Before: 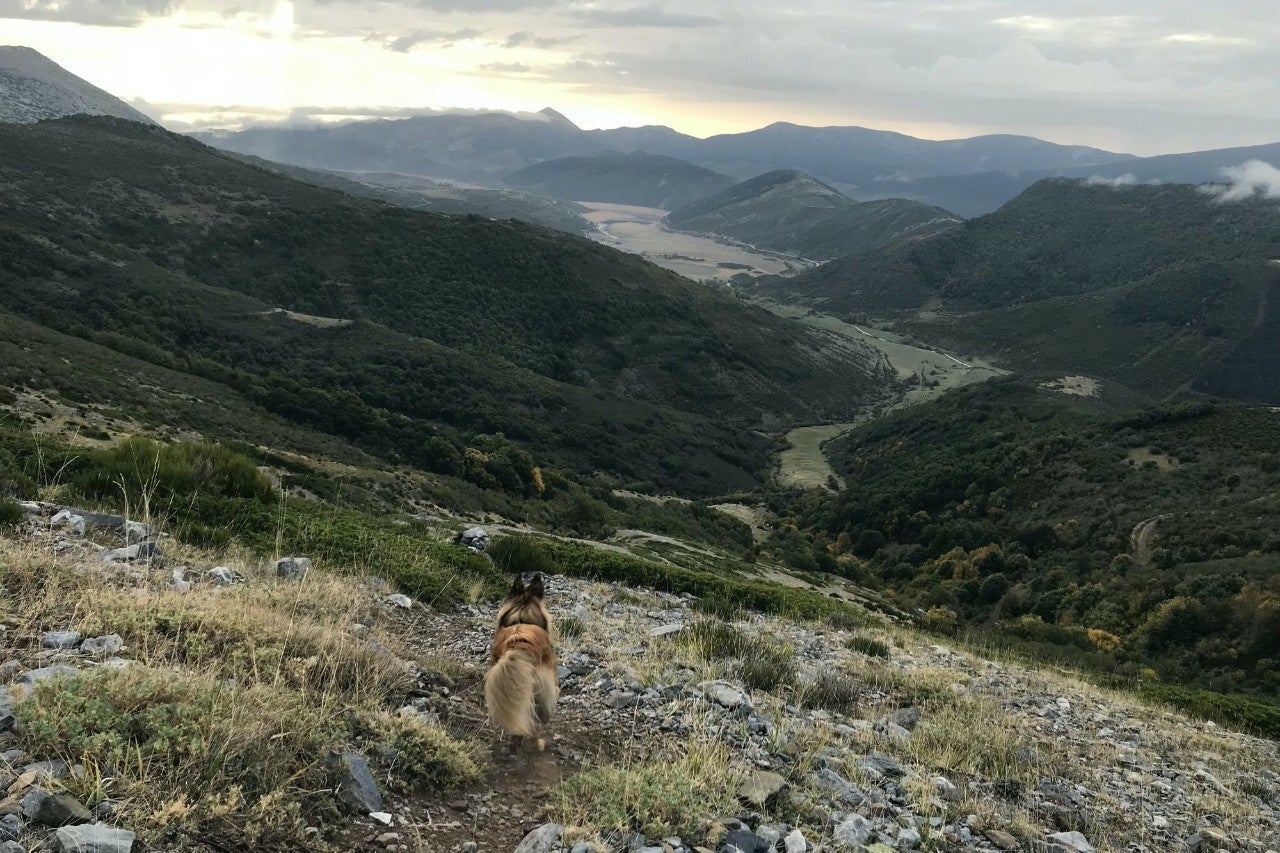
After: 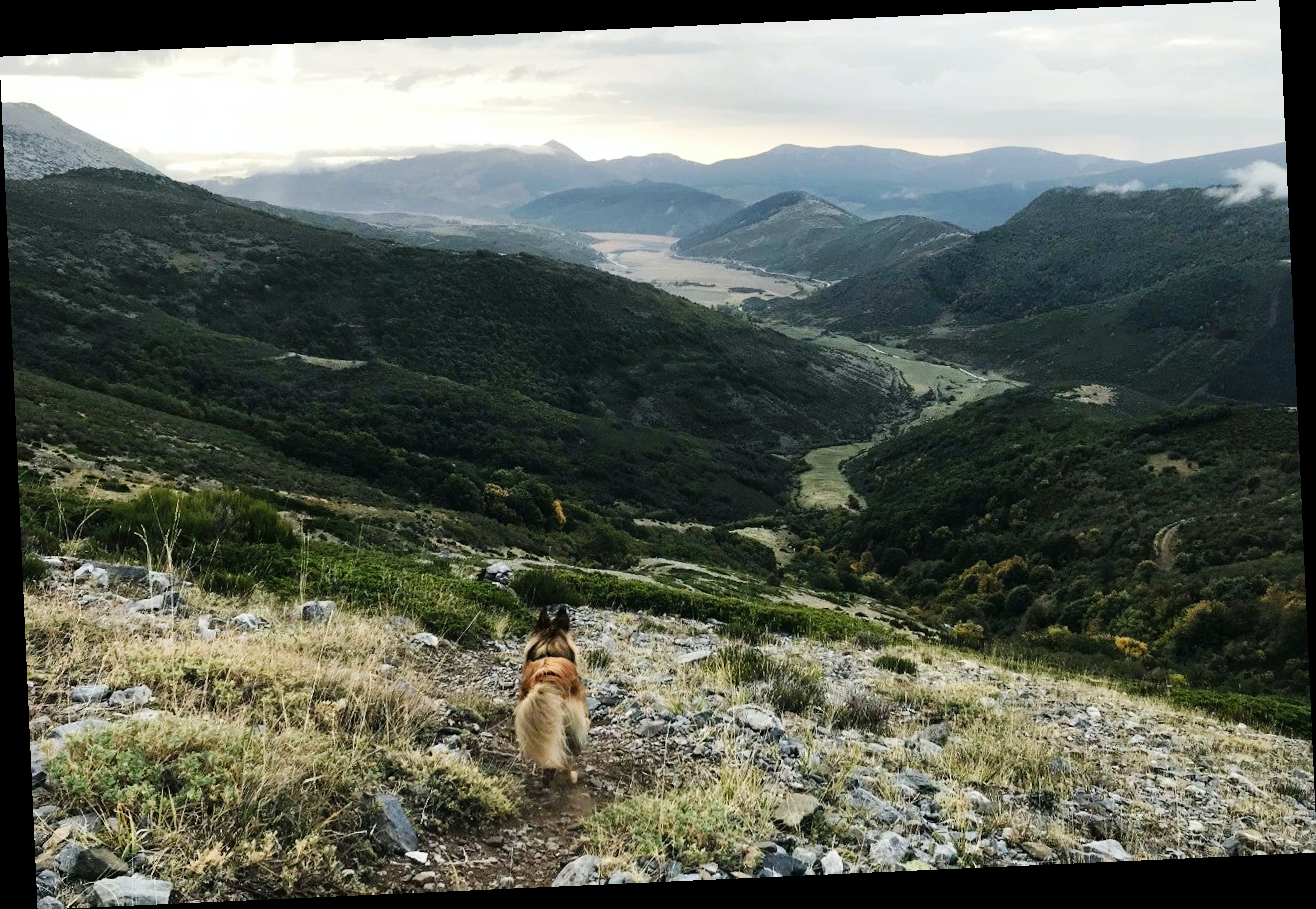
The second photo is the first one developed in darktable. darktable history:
rotate and perspective: rotation -2.56°, automatic cropping off
base curve: curves: ch0 [(0, 0) (0.032, 0.025) (0.121, 0.166) (0.206, 0.329) (0.605, 0.79) (1, 1)], preserve colors none
